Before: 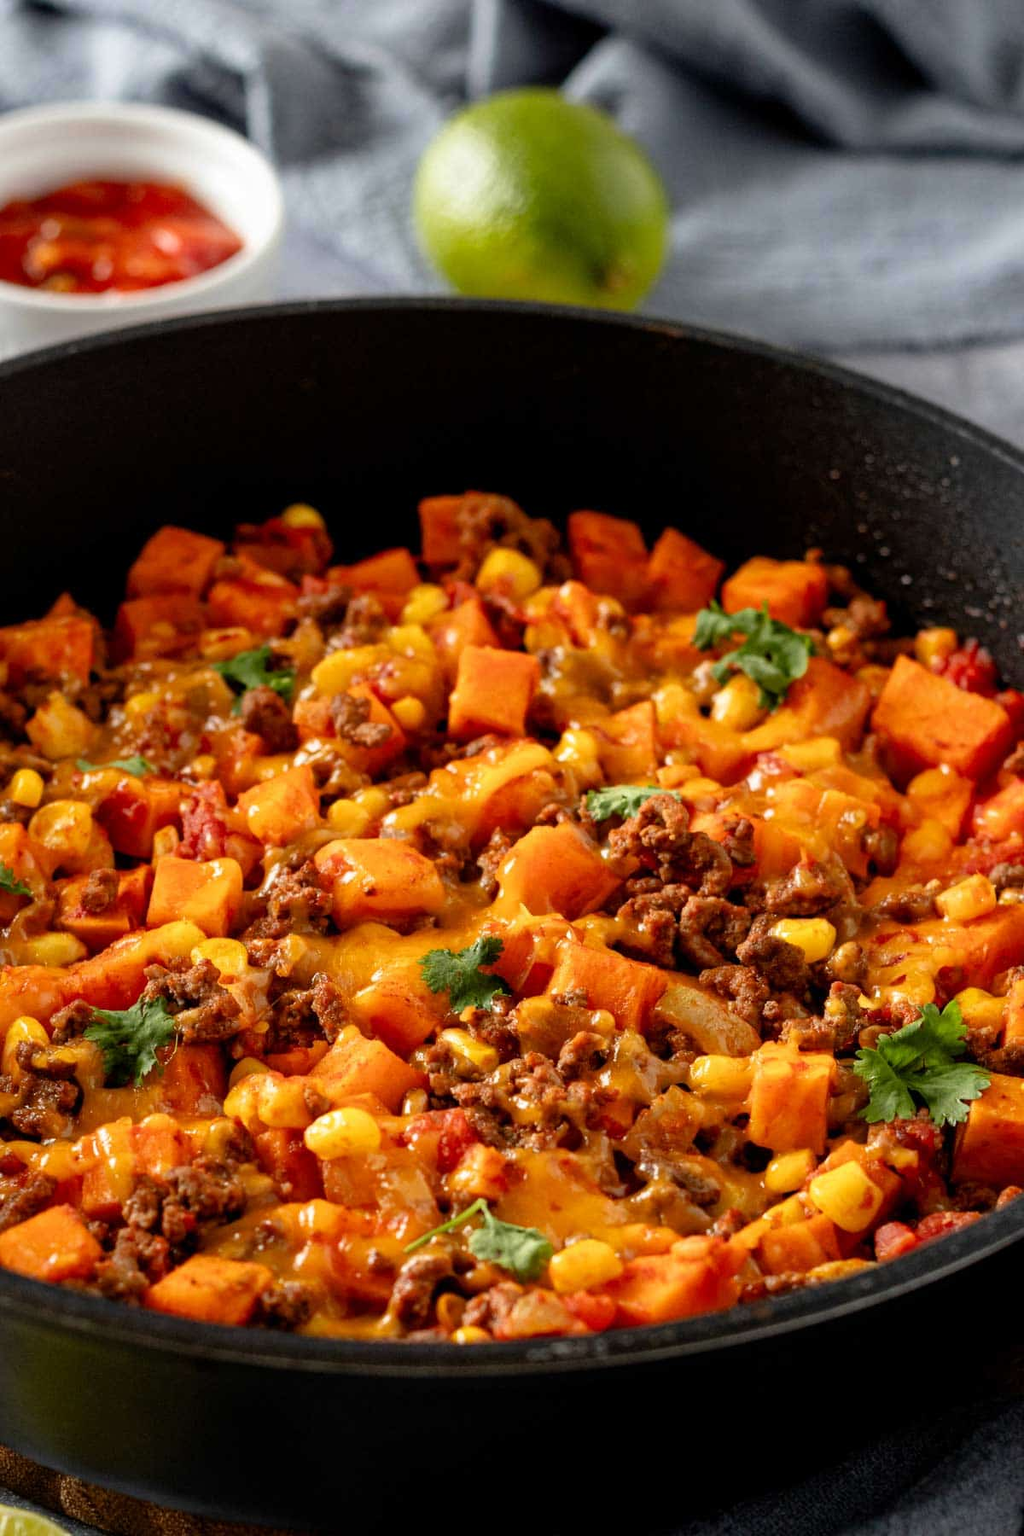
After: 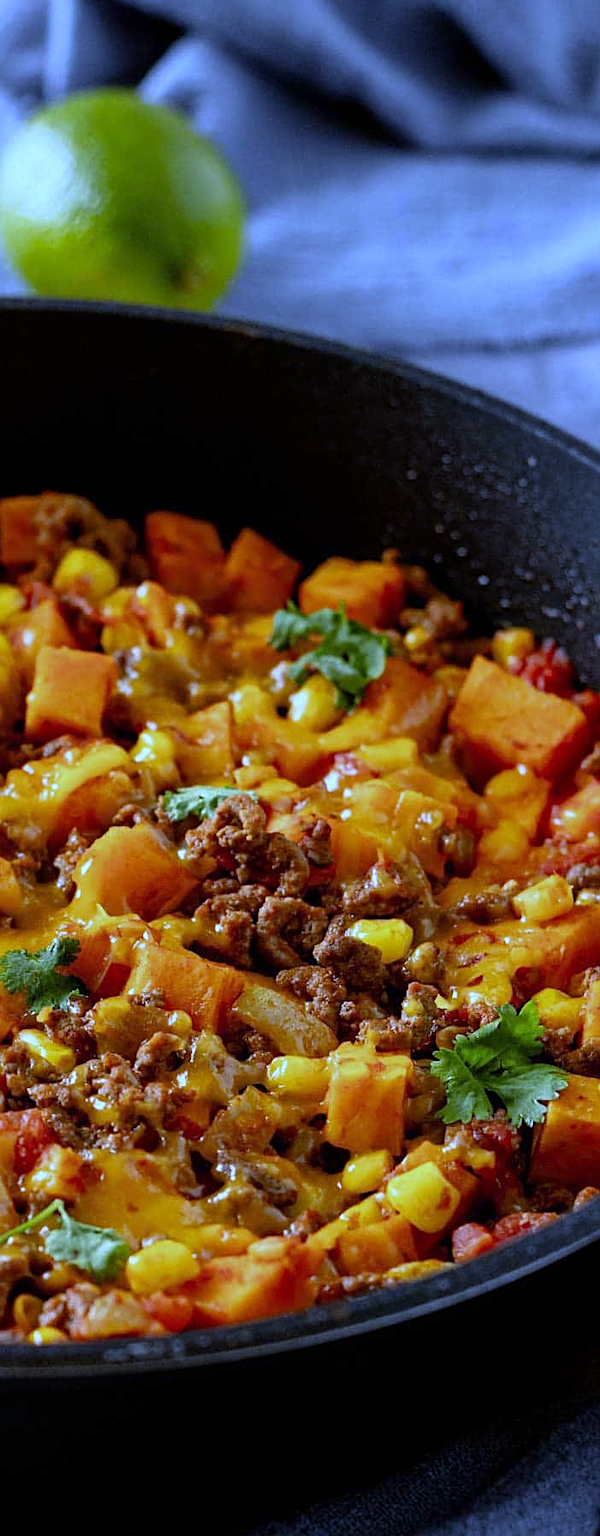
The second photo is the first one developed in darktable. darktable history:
sharpen: on, module defaults
crop: left 41.402%
white balance: red 0.766, blue 1.537
